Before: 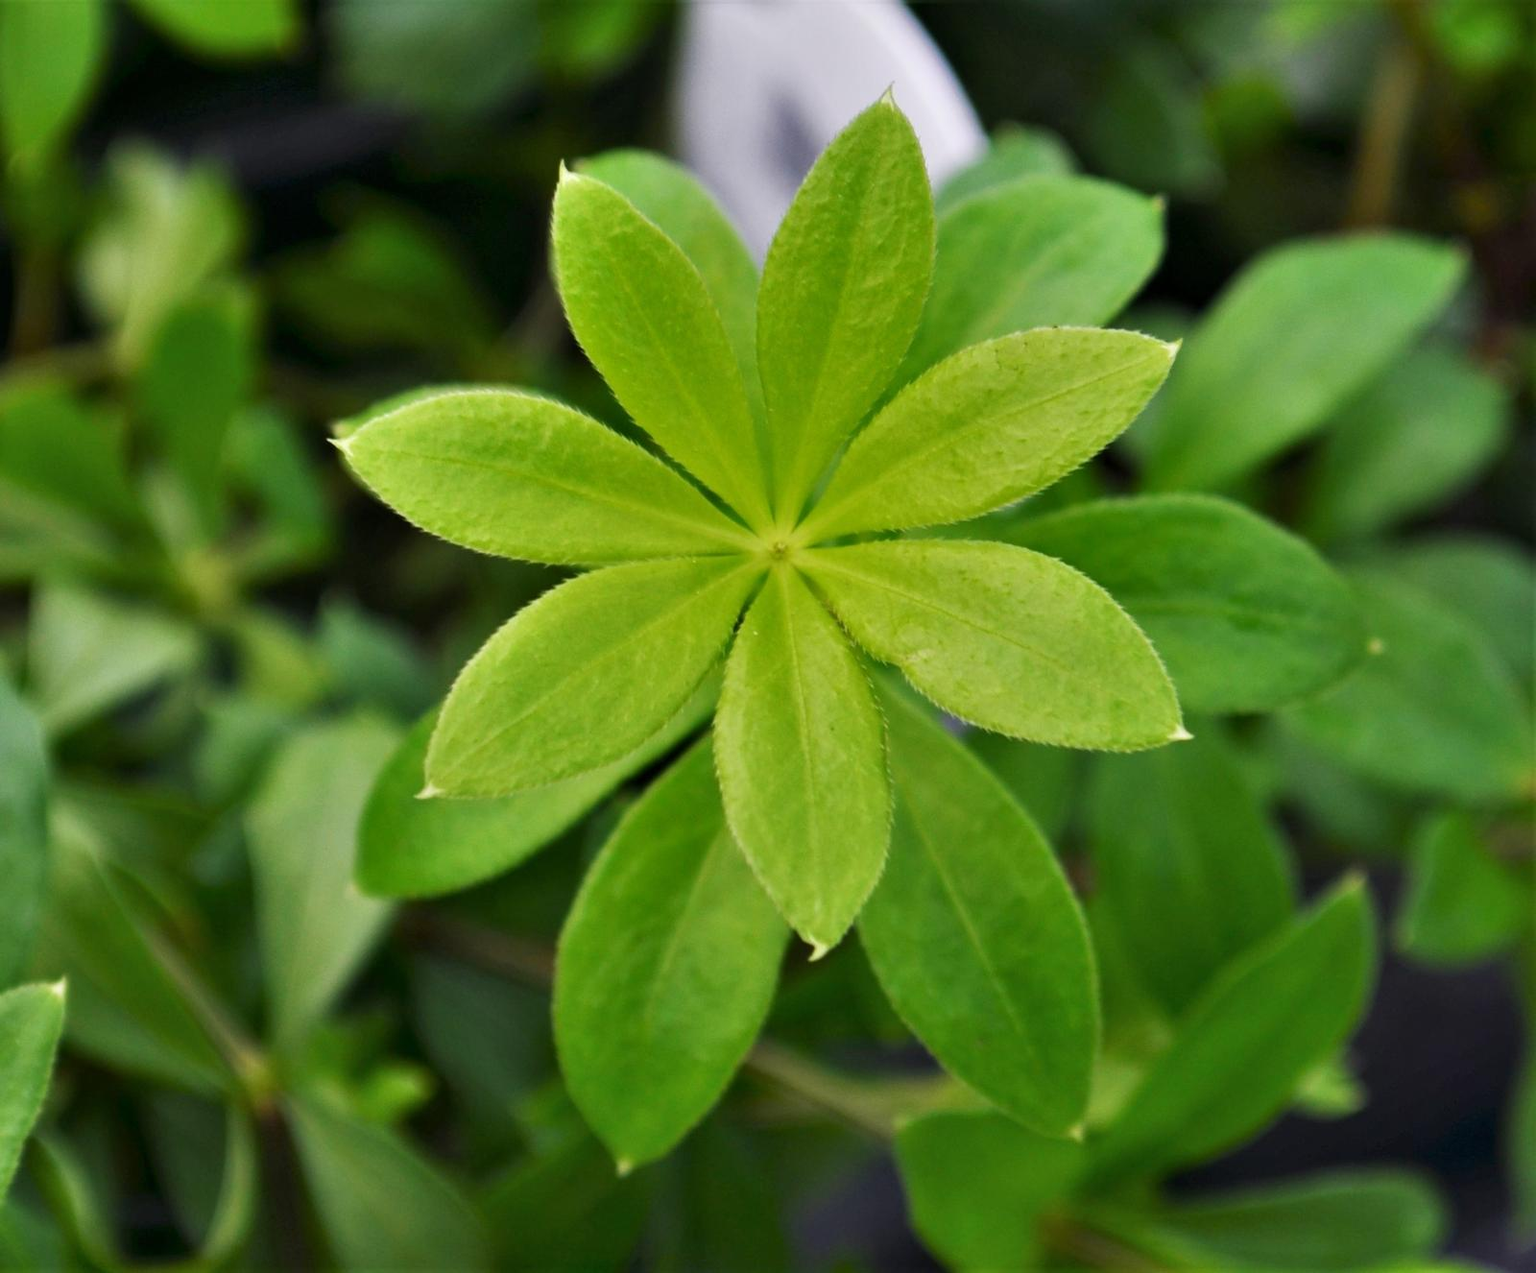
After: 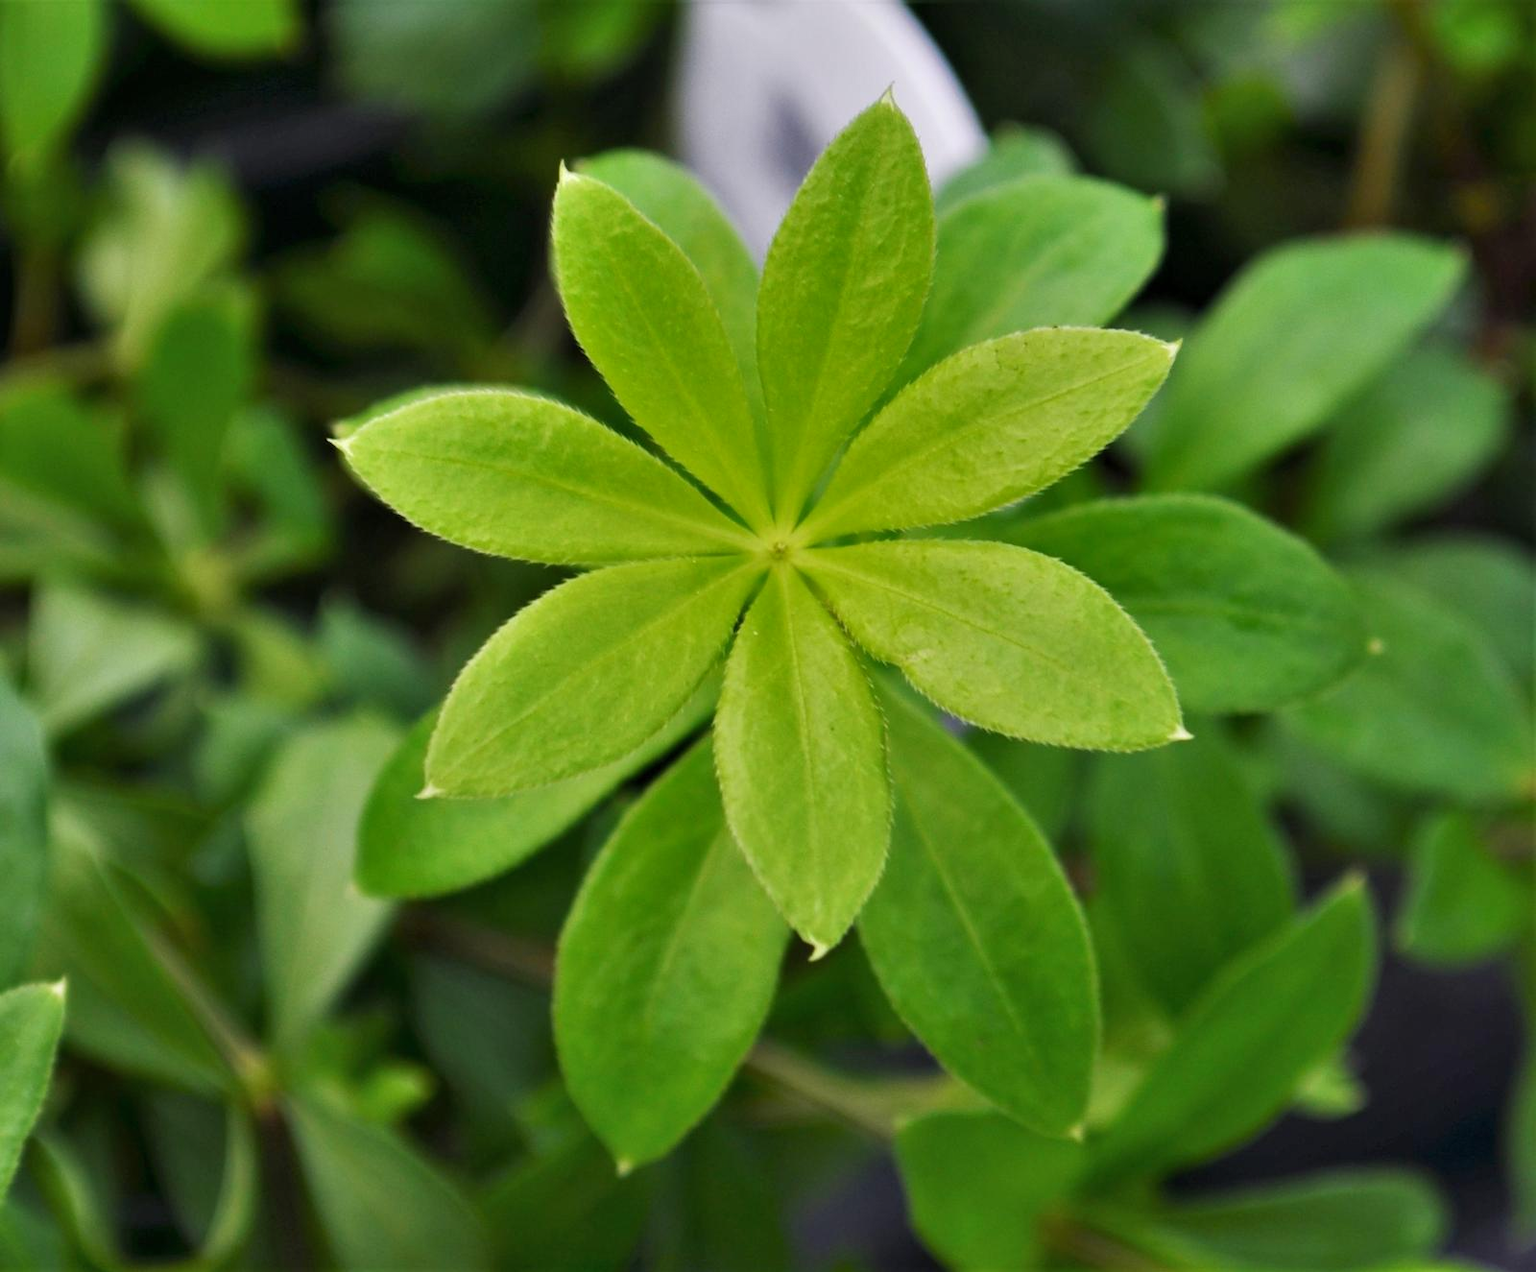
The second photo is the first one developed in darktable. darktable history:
white balance: emerald 1
shadows and highlights: shadows 25, highlights -25
